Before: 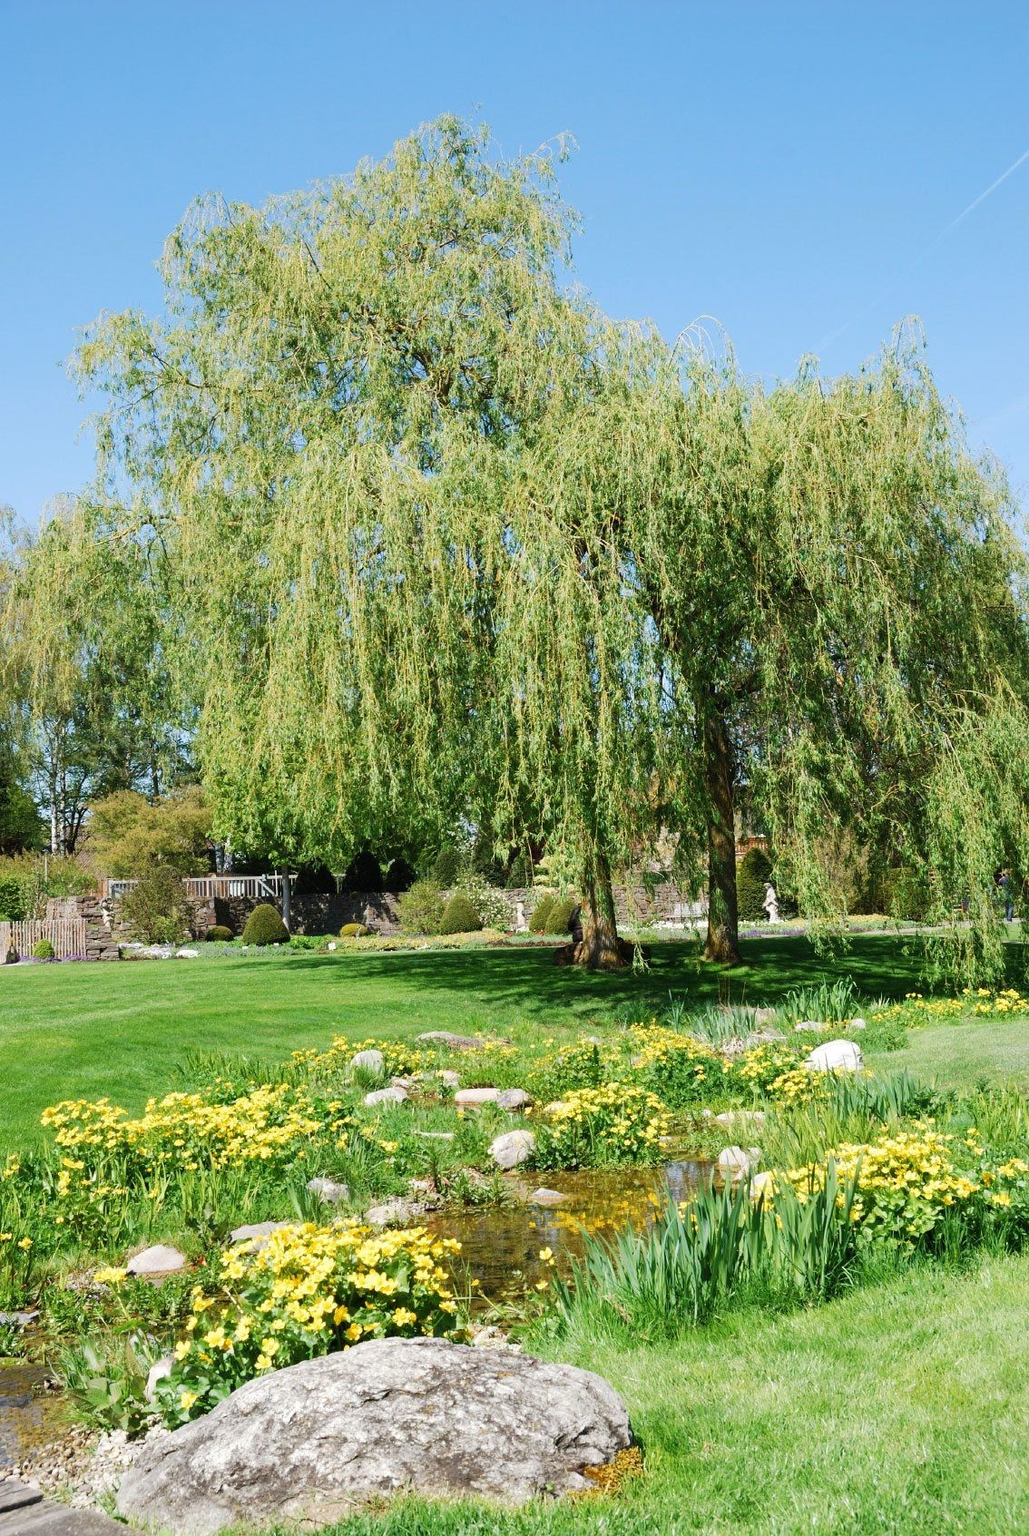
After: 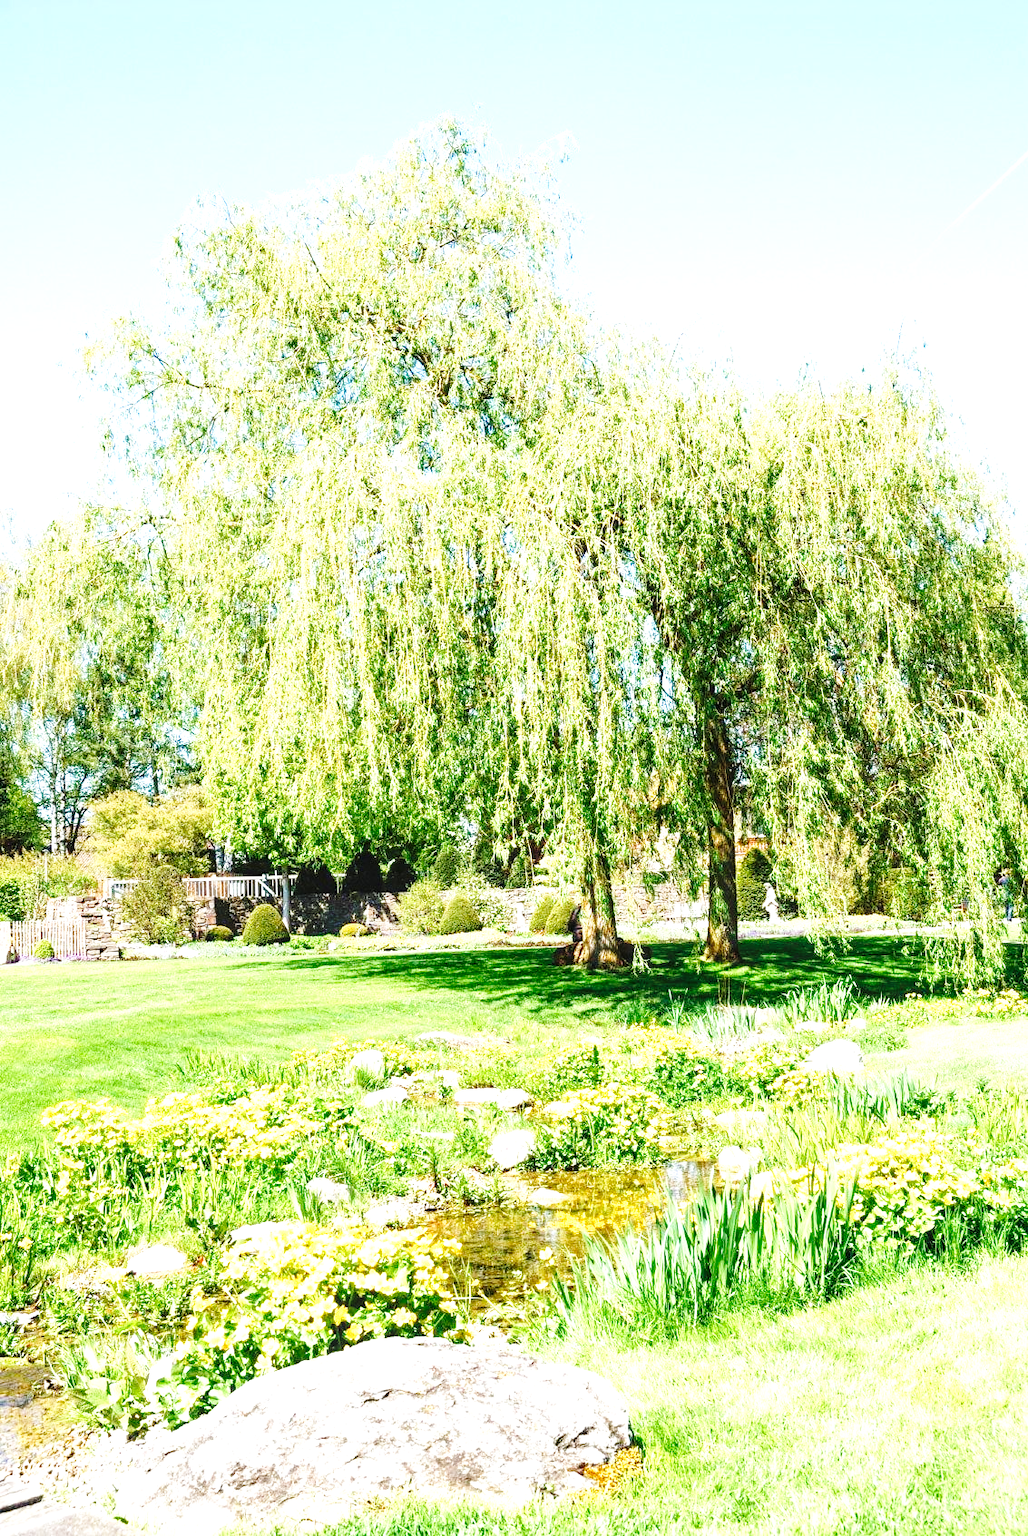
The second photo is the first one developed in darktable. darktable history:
exposure: black level correction 0, exposure 1.277 EV, compensate exposure bias true, compensate highlight preservation false
velvia: strength 14.7%
color calibration: illuminant same as pipeline (D50), adaptation XYZ, x 0.346, y 0.359, temperature 5013.11 K
local contrast: on, module defaults
base curve: curves: ch0 [(0, 0) (0.036, 0.025) (0.121, 0.166) (0.206, 0.329) (0.605, 0.79) (1, 1)], preserve colors none
